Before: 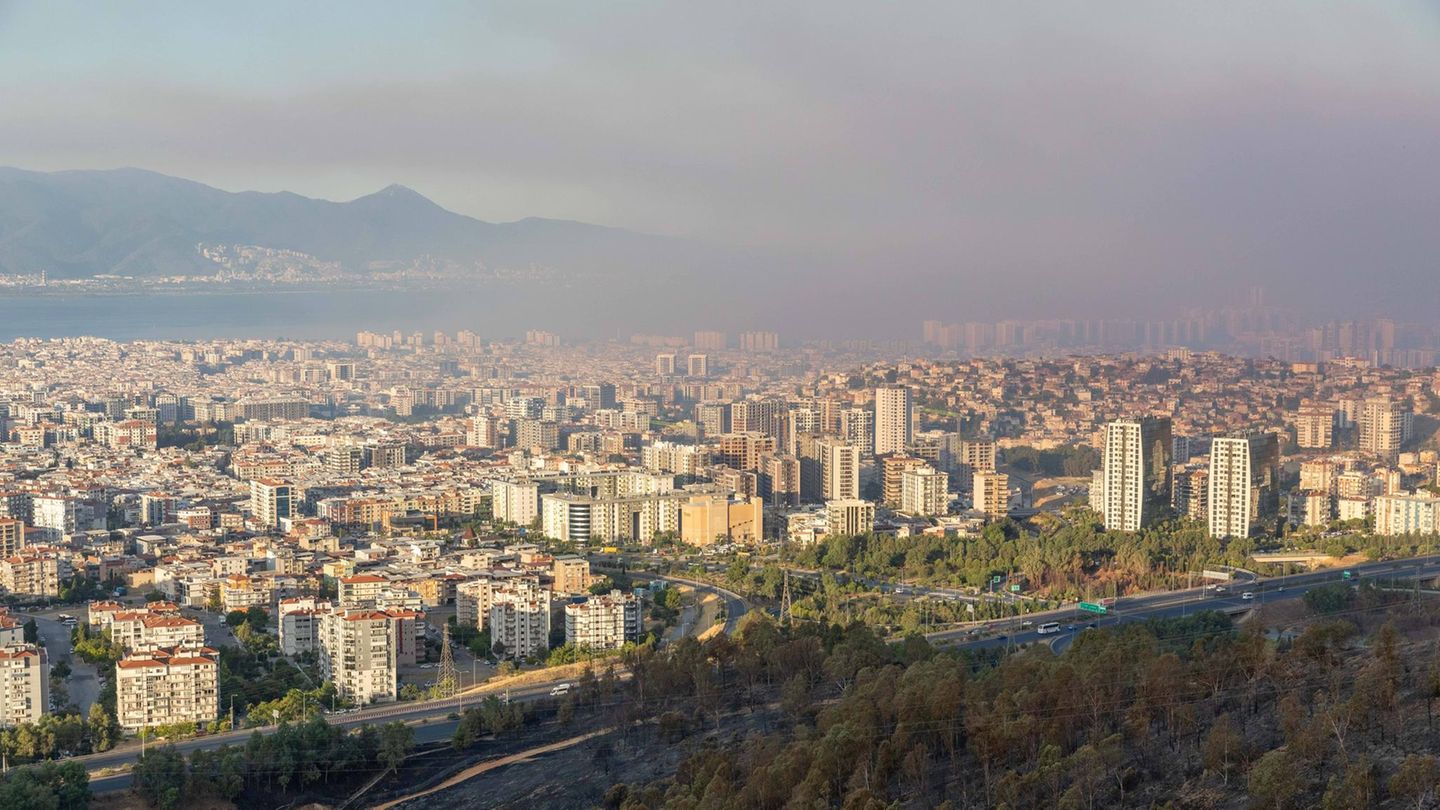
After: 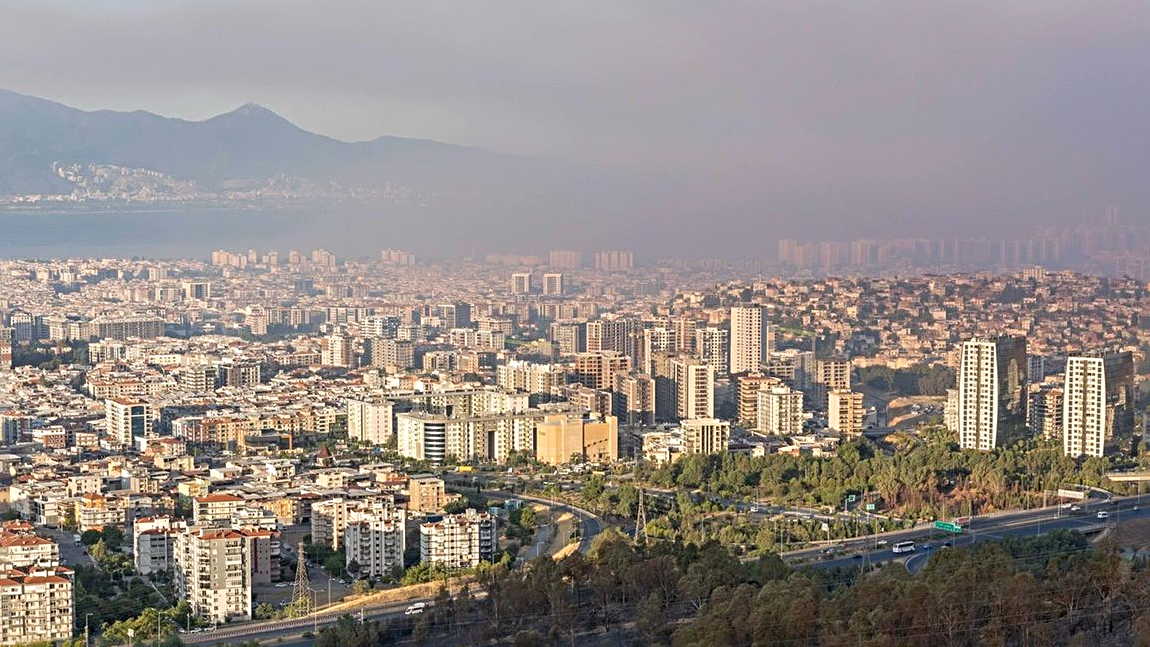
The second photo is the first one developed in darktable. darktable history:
sharpen: radius 4
crop and rotate: left 10.071%, top 10.071%, right 10.02%, bottom 10.02%
white balance: red 1.009, blue 1.027
